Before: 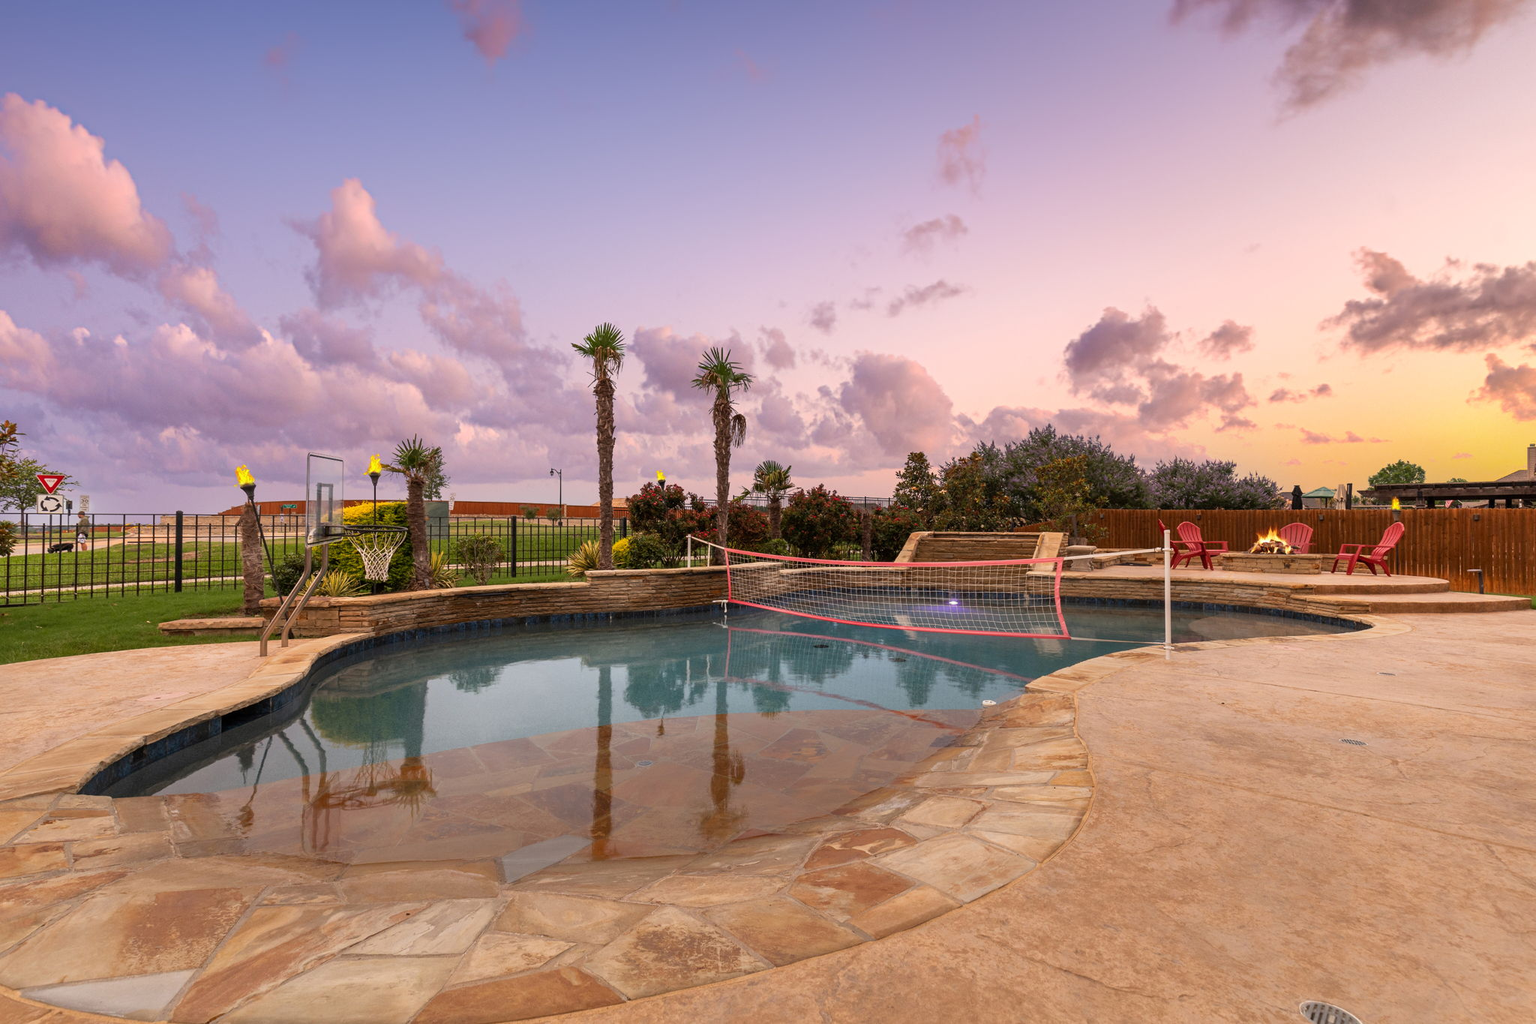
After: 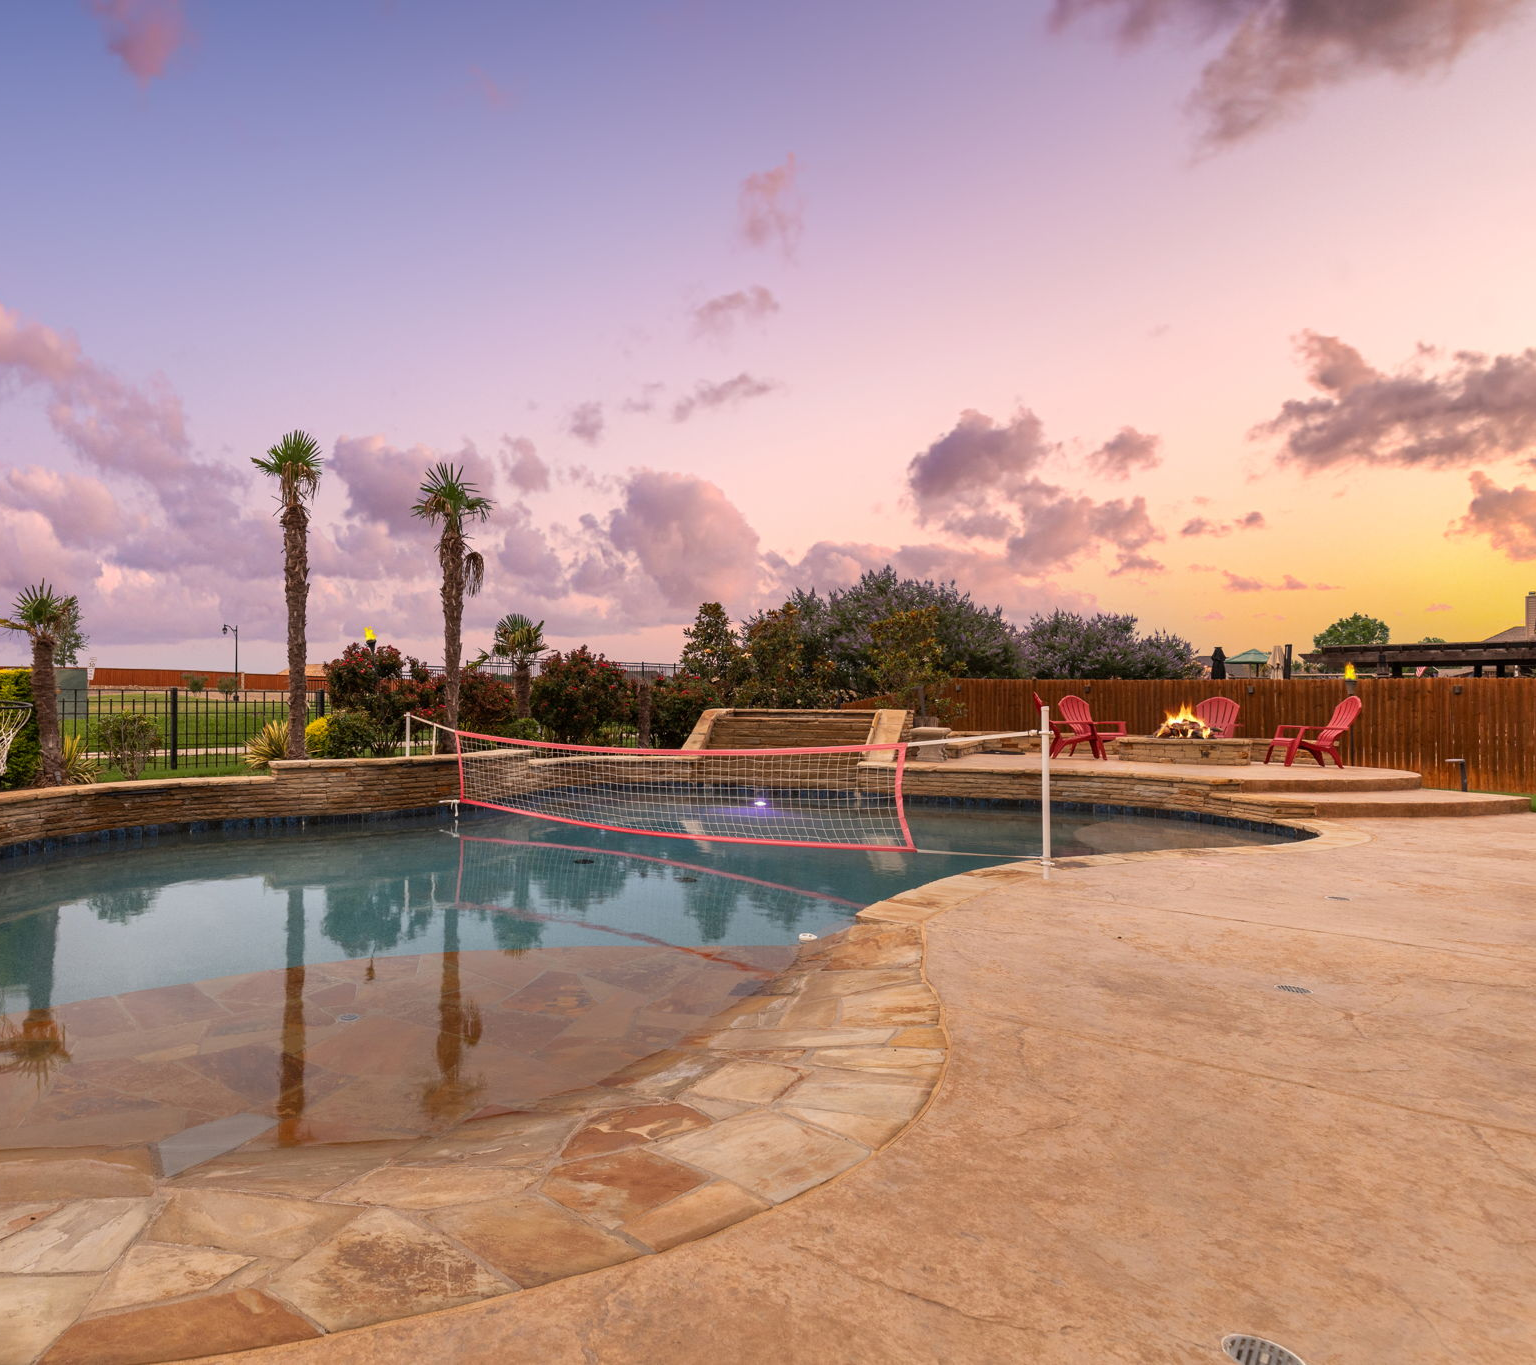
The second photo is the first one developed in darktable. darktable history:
crop and rotate: left 24.996%
